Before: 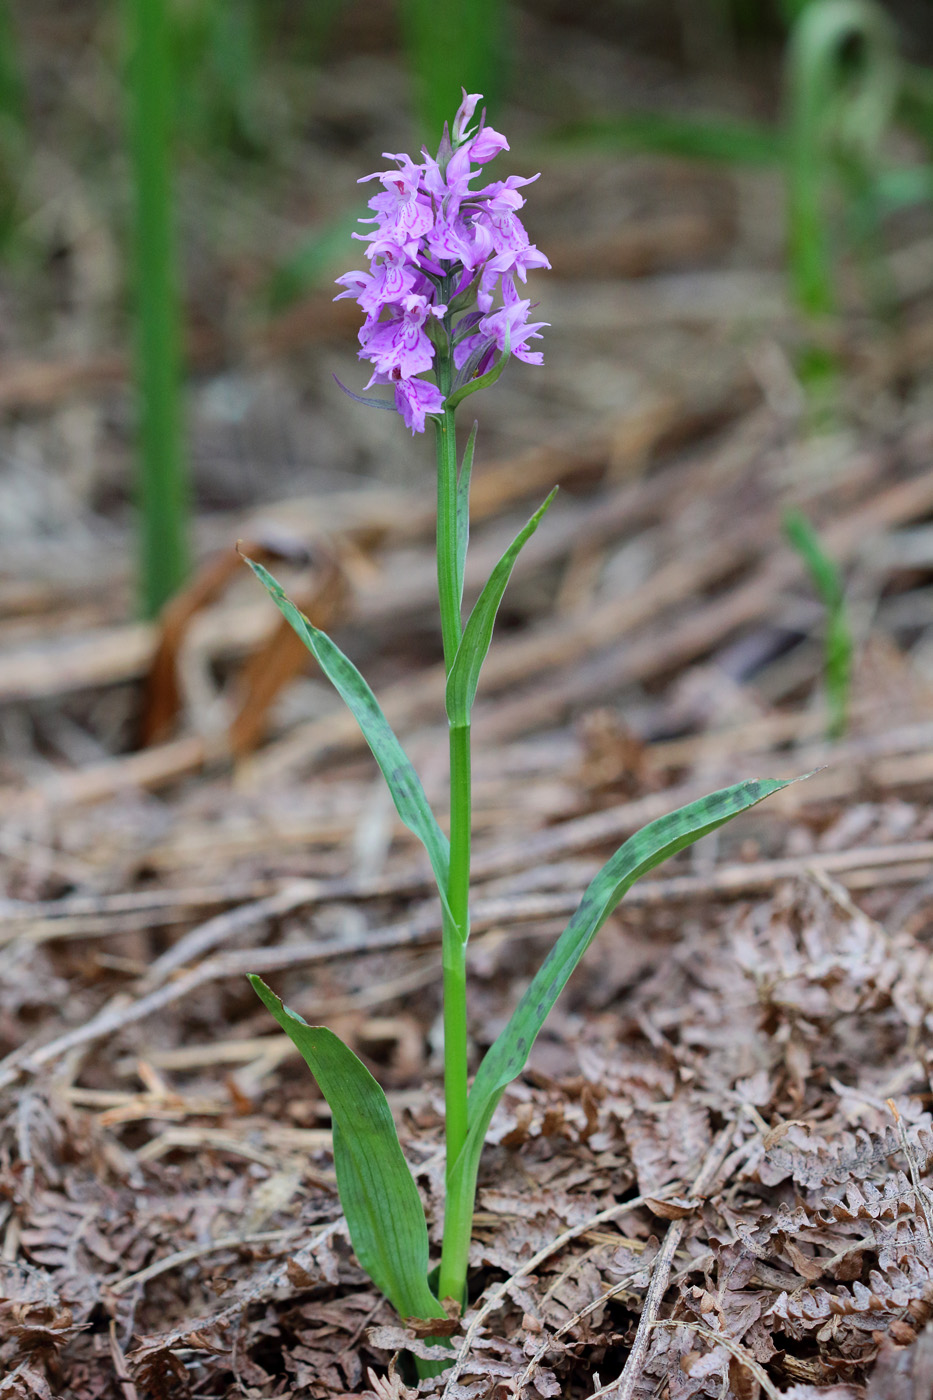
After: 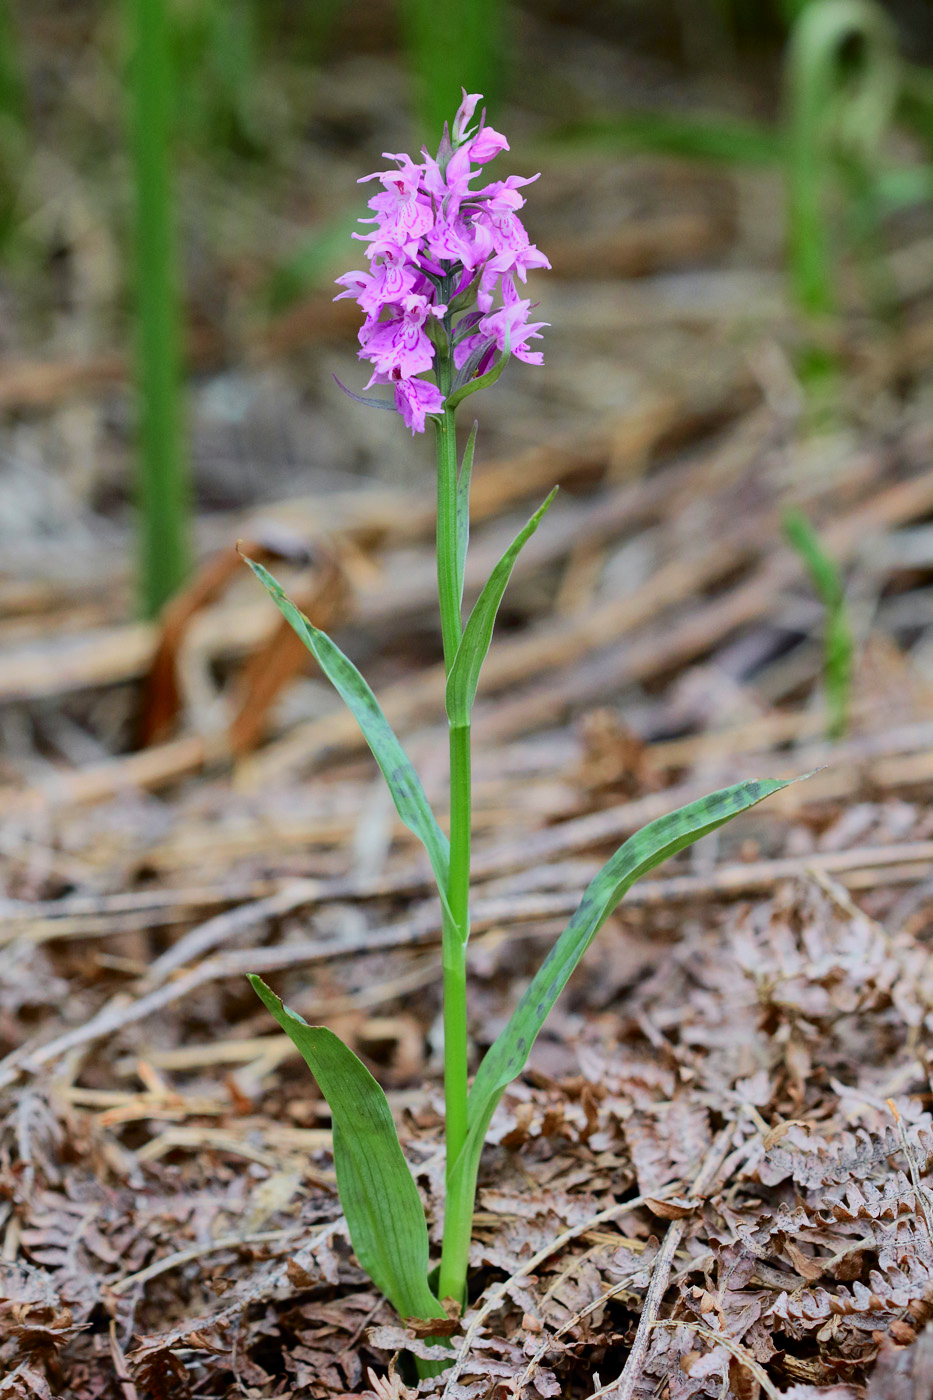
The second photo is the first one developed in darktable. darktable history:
tone curve: curves: ch0 [(0, 0) (0.091, 0.066) (0.184, 0.16) (0.491, 0.519) (0.748, 0.765) (1, 0.919)]; ch1 [(0, 0) (0.179, 0.173) (0.322, 0.32) (0.424, 0.424) (0.502, 0.5) (0.56, 0.575) (0.631, 0.675) (0.777, 0.806) (1, 1)]; ch2 [(0, 0) (0.434, 0.447) (0.497, 0.498) (0.539, 0.566) (0.676, 0.691) (1, 1)], color space Lab, independent channels, preserve colors none
